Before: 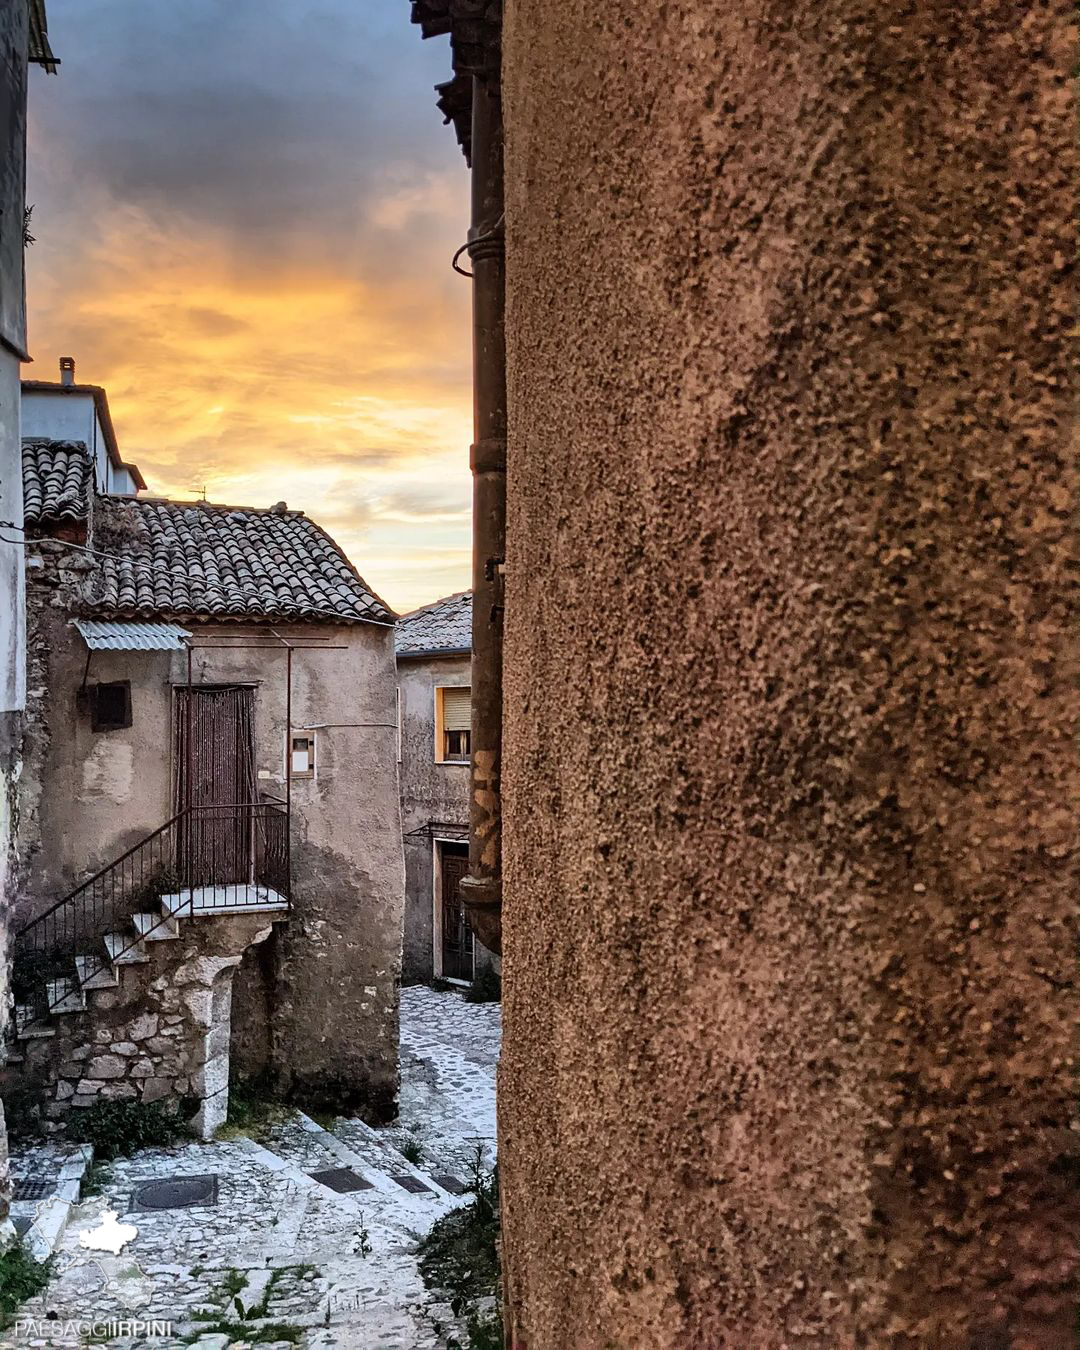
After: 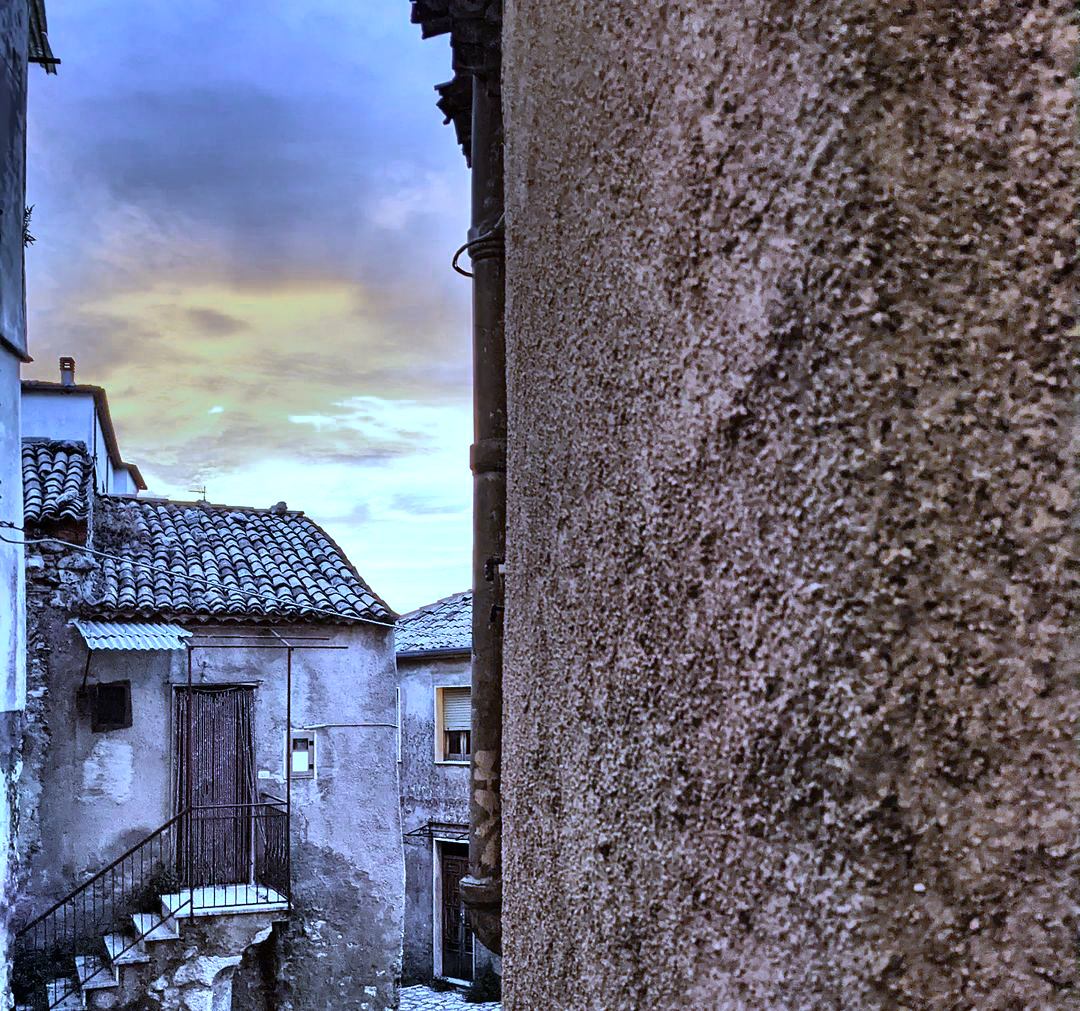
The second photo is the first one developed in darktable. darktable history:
color zones: curves: ch0 [(0.018, 0.548) (0.224, 0.64) (0.425, 0.447) (0.675, 0.575) (0.732, 0.579)]; ch1 [(0.066, 0.487) (0.25, 0.5) (0.404, 0.43) (0.75, 0.421) (0.956, 0.421)]; ch2 [(0.044, 0.561) (0.215, 0.465) (0.399, 0.544) (0.465, 0.548) (0.614, 0.447) (0.724, 0.43) (0.882, 0.623) (0.956, 0.632)]
shadows and highlights: shadows 60, soften with gaussian
crop: bottom 24.967%
white balance: red 0.766, blue 1.537
